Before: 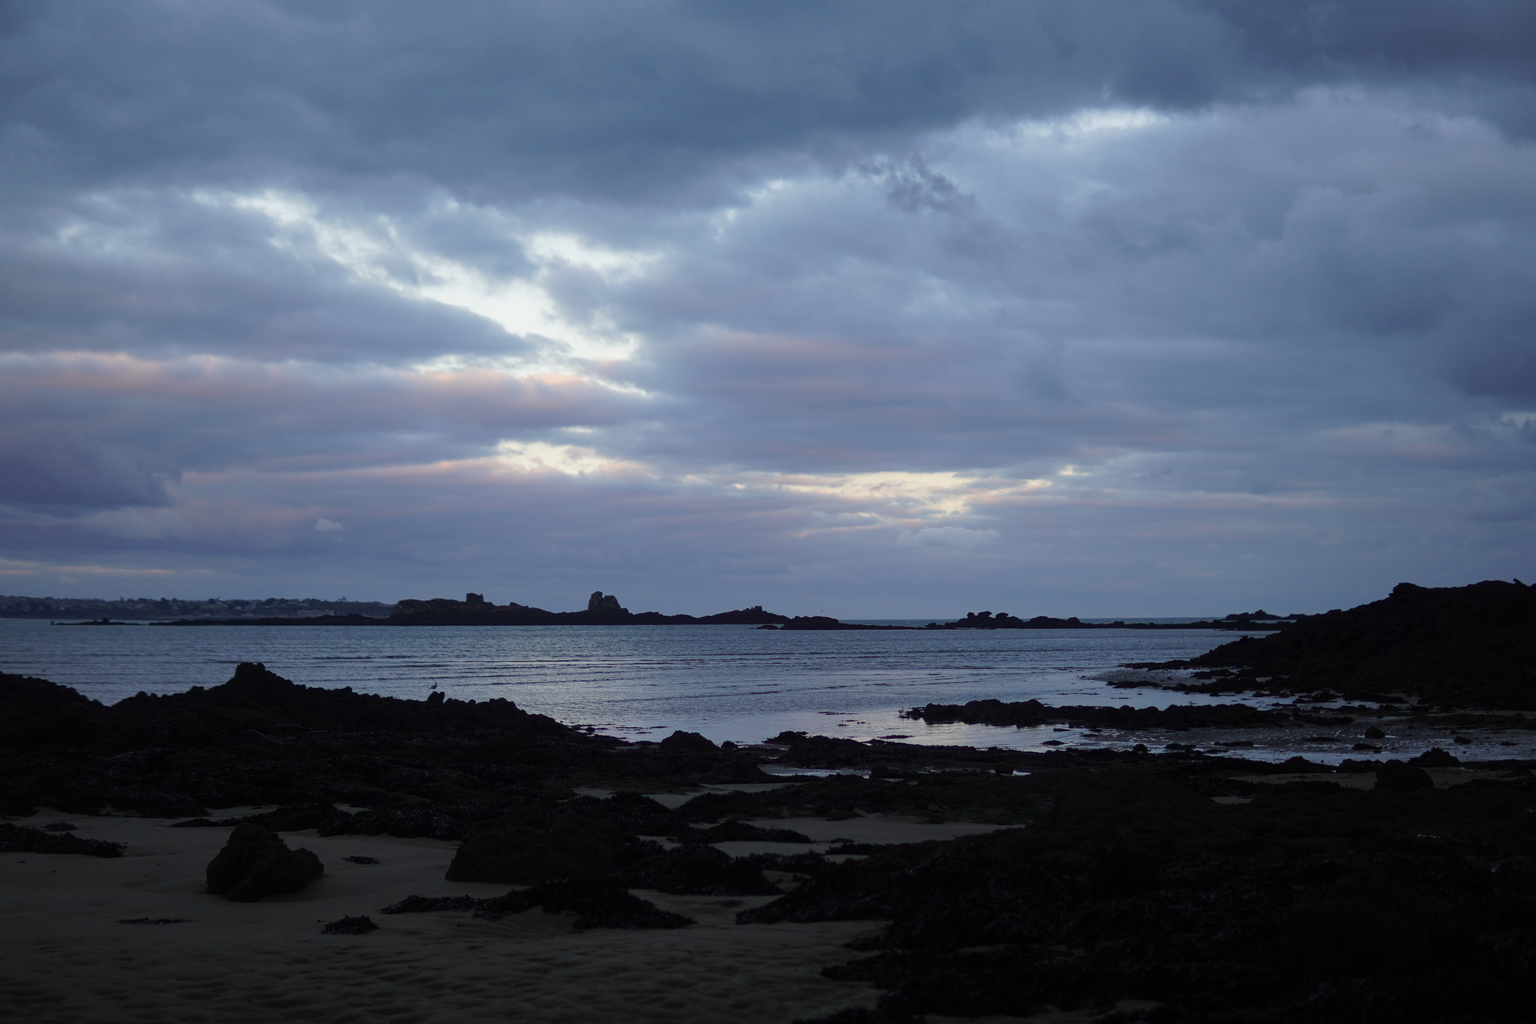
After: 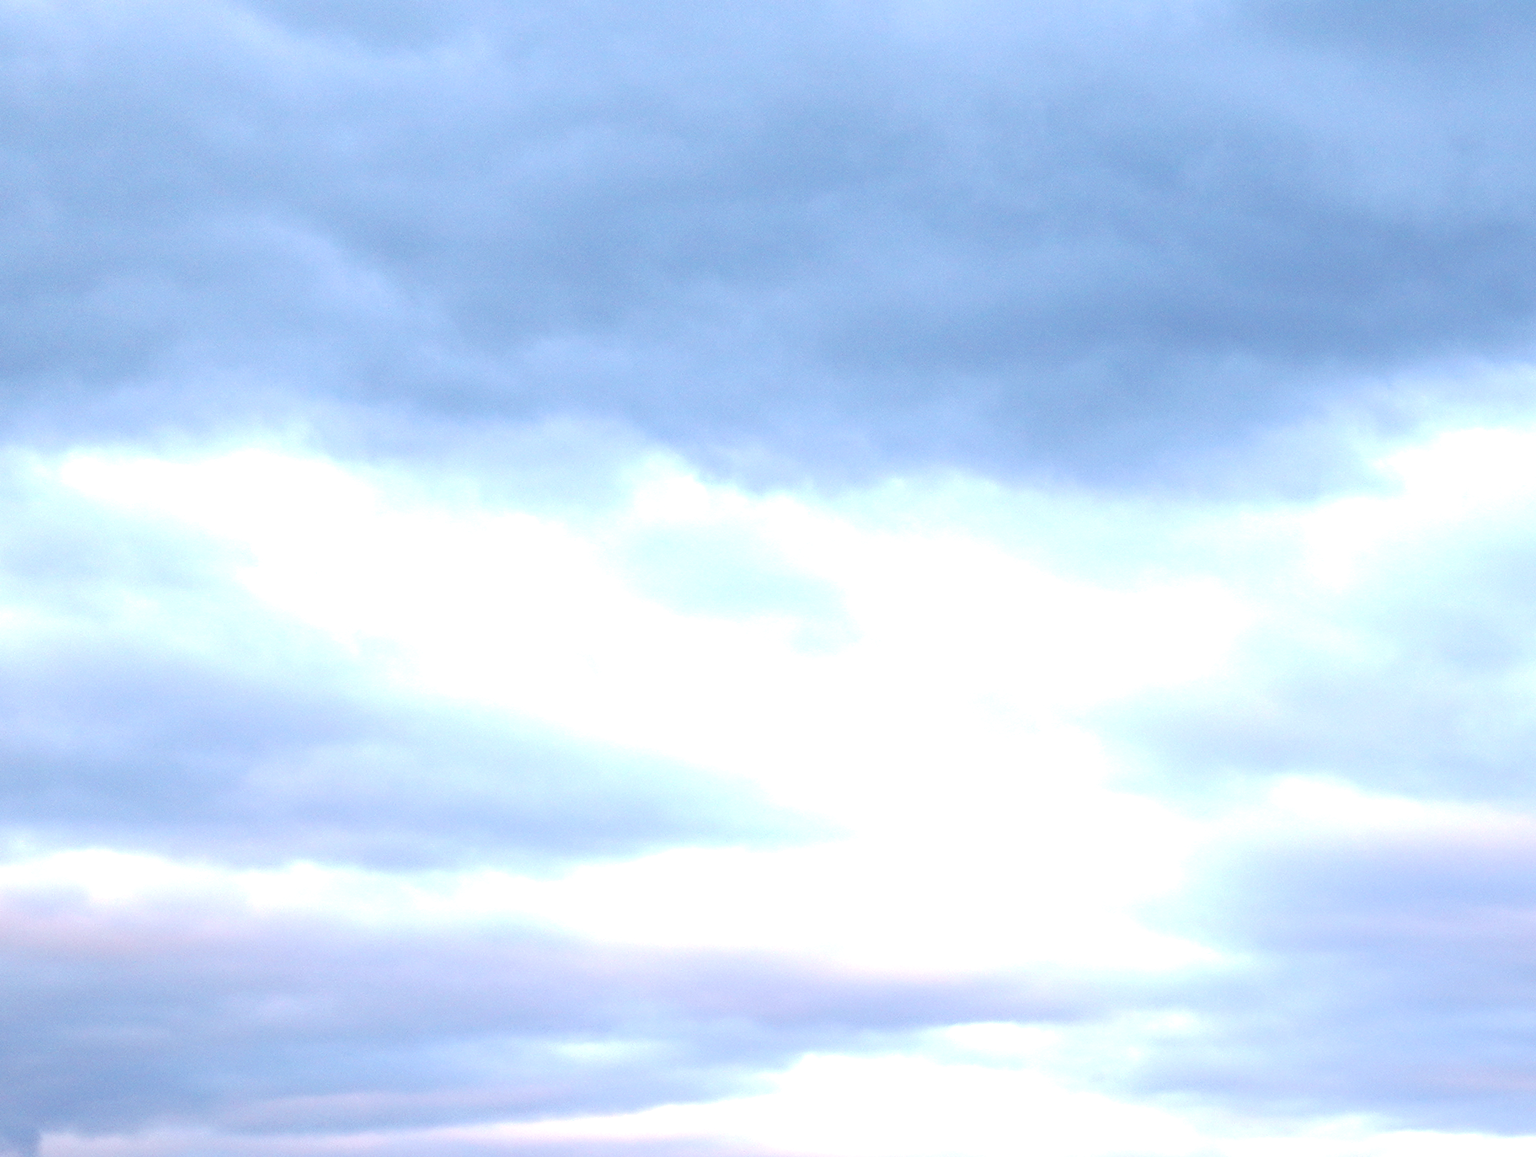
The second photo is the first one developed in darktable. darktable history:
crop and rotate: left 10.797%, top 0.046%, right 47.582%, bottom 52.889%
exposure: black level correction 0, exposure 1.576 EV, compensate highlight preservation false
local contrast: highlights 27%, shadows 74%, midtone range 0.745
